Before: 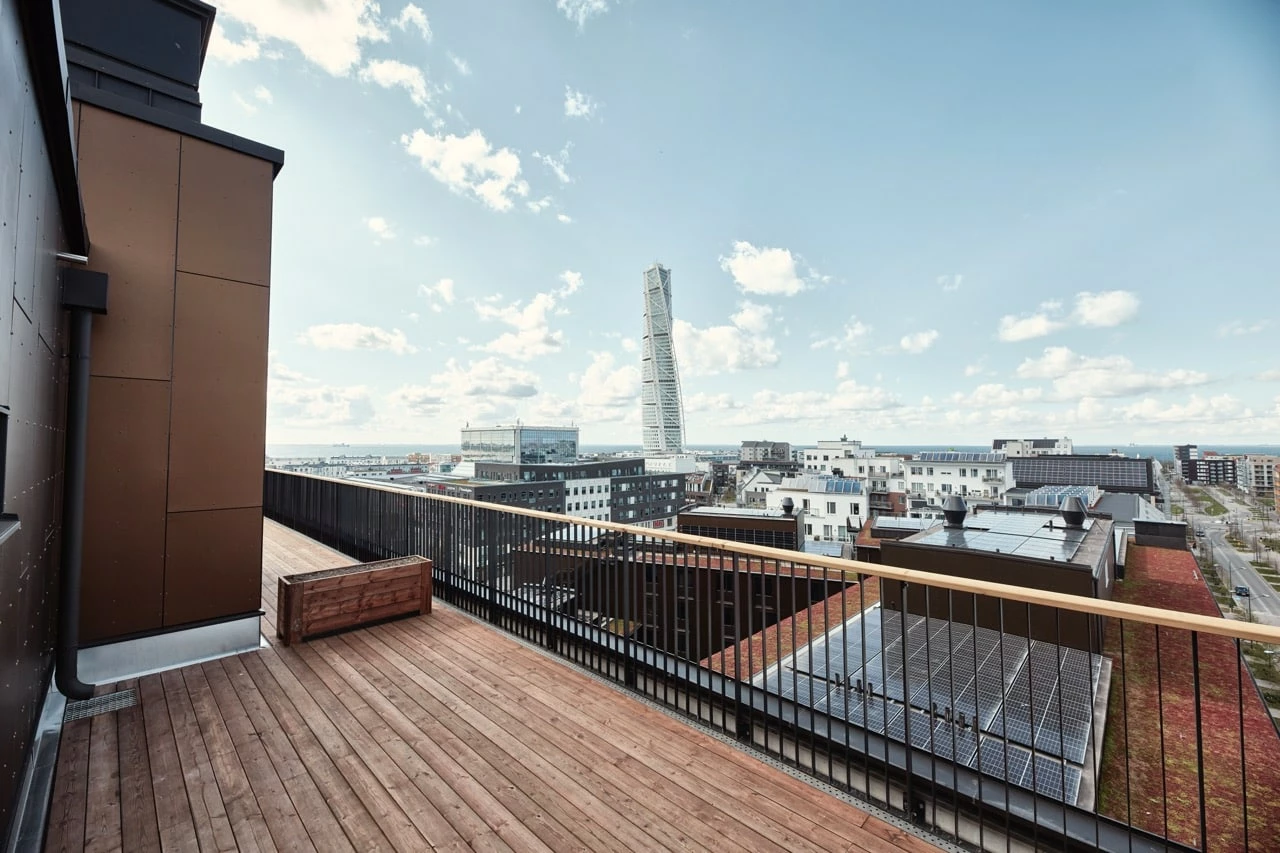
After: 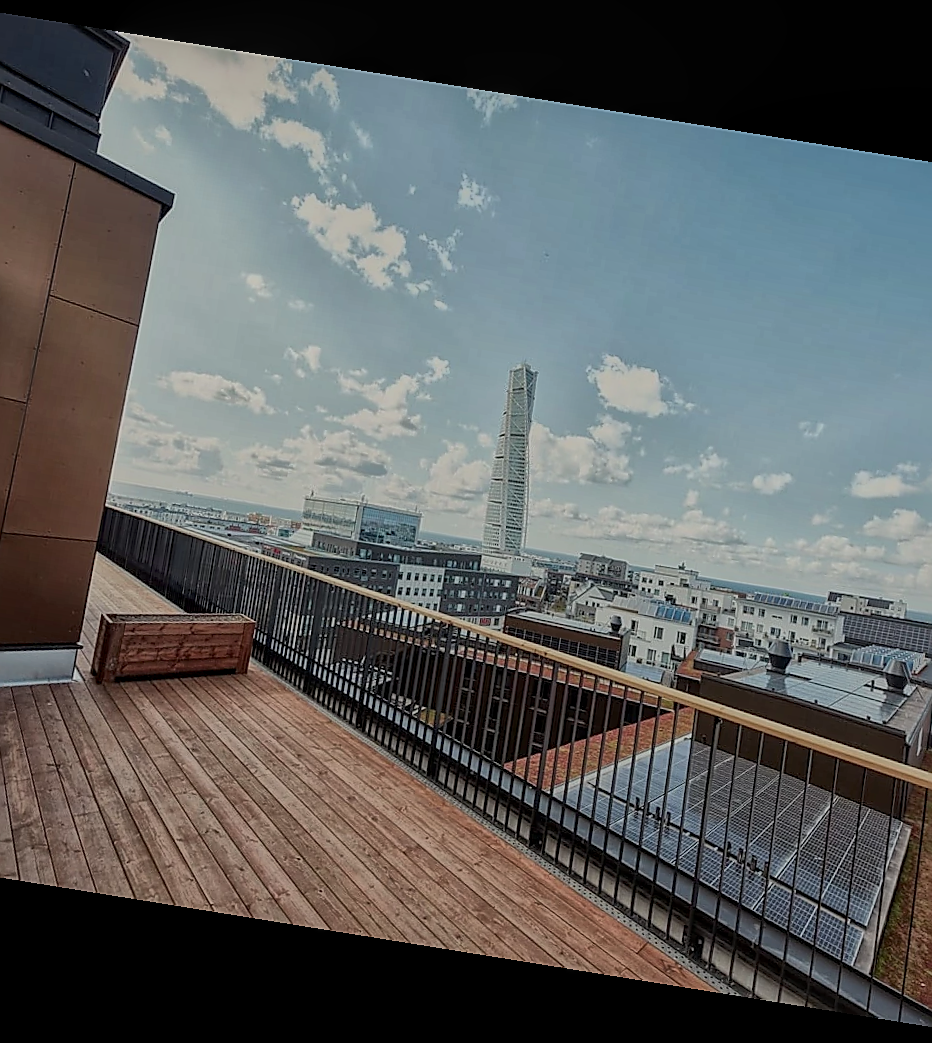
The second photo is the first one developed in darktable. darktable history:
global tonemap: drago (1, 100), detail 1
rotate and perspective: rotation 9.12°, automatic cropping off
crop and rotate: left 15.546%, right 17.787%
sharpen: radius 1.4, amount 1.25, threshold 0.7
local contrast: on, module defaults
